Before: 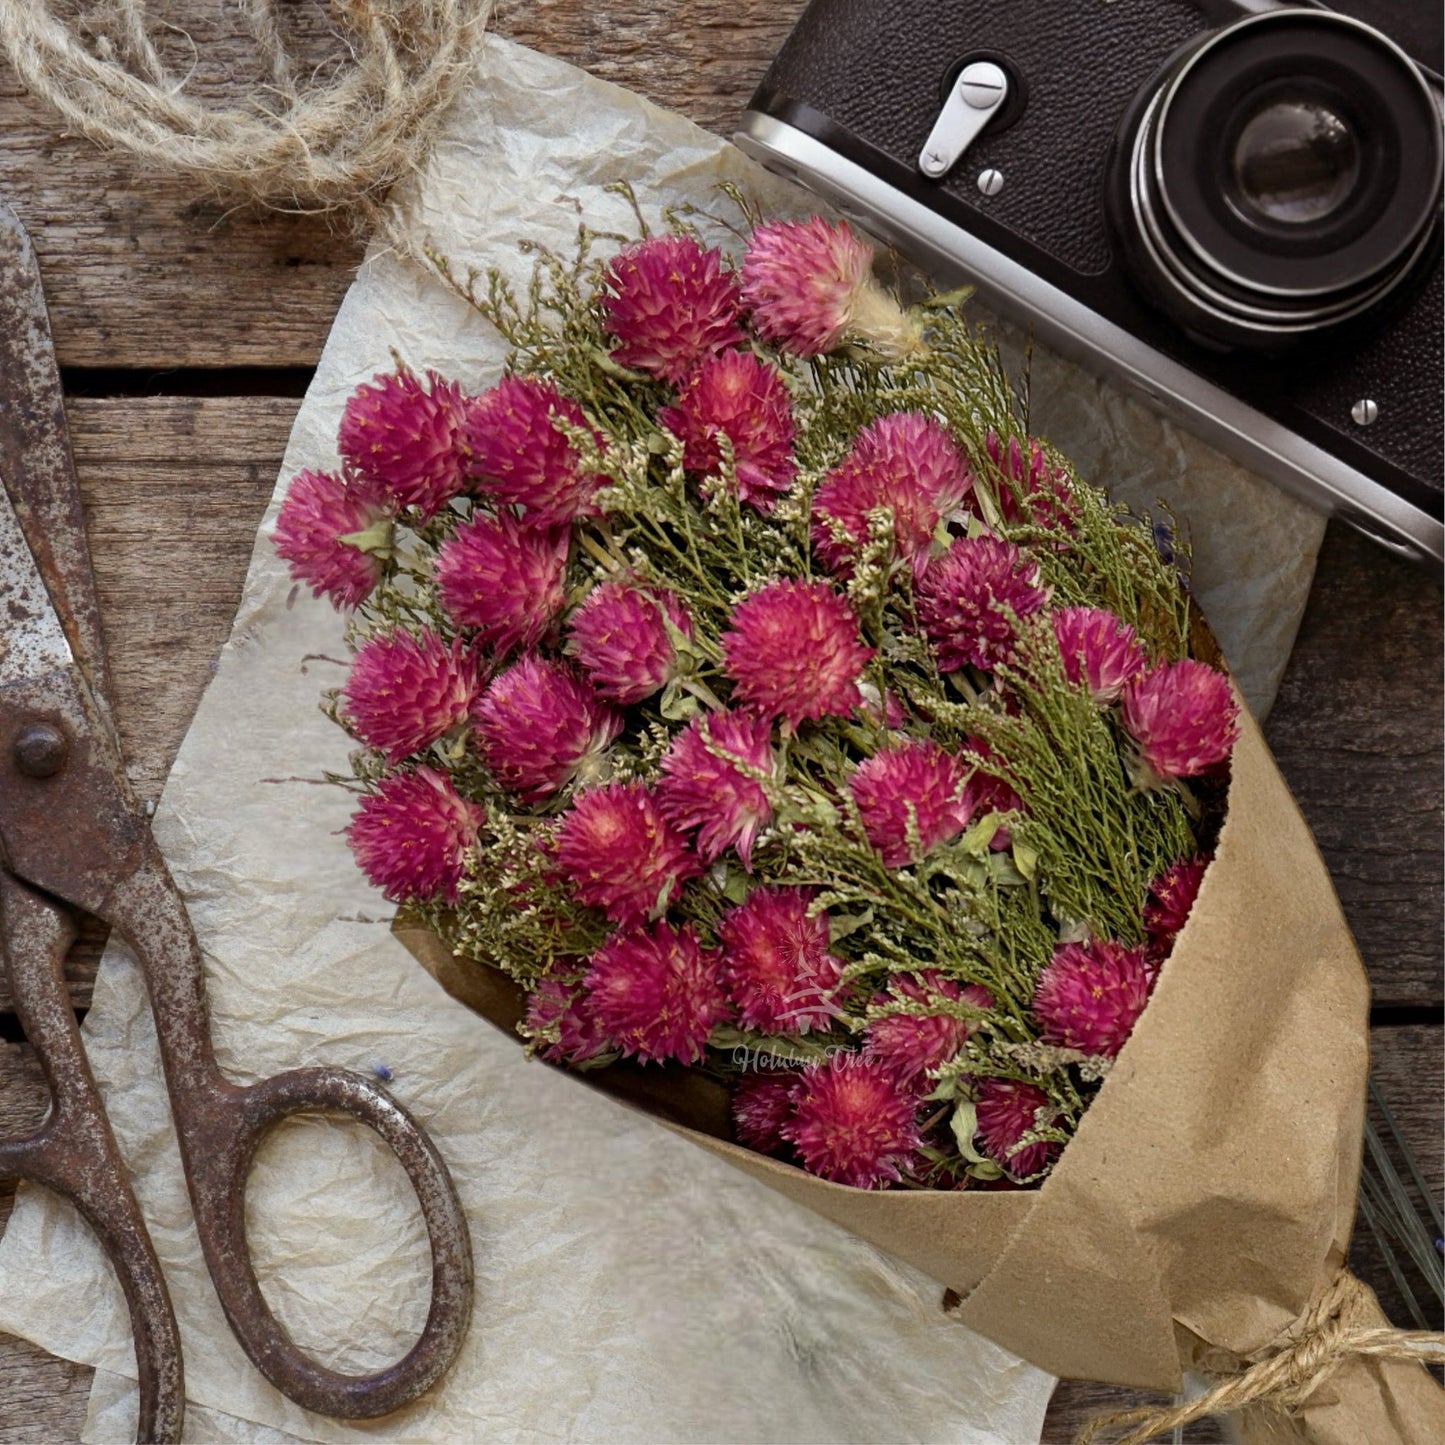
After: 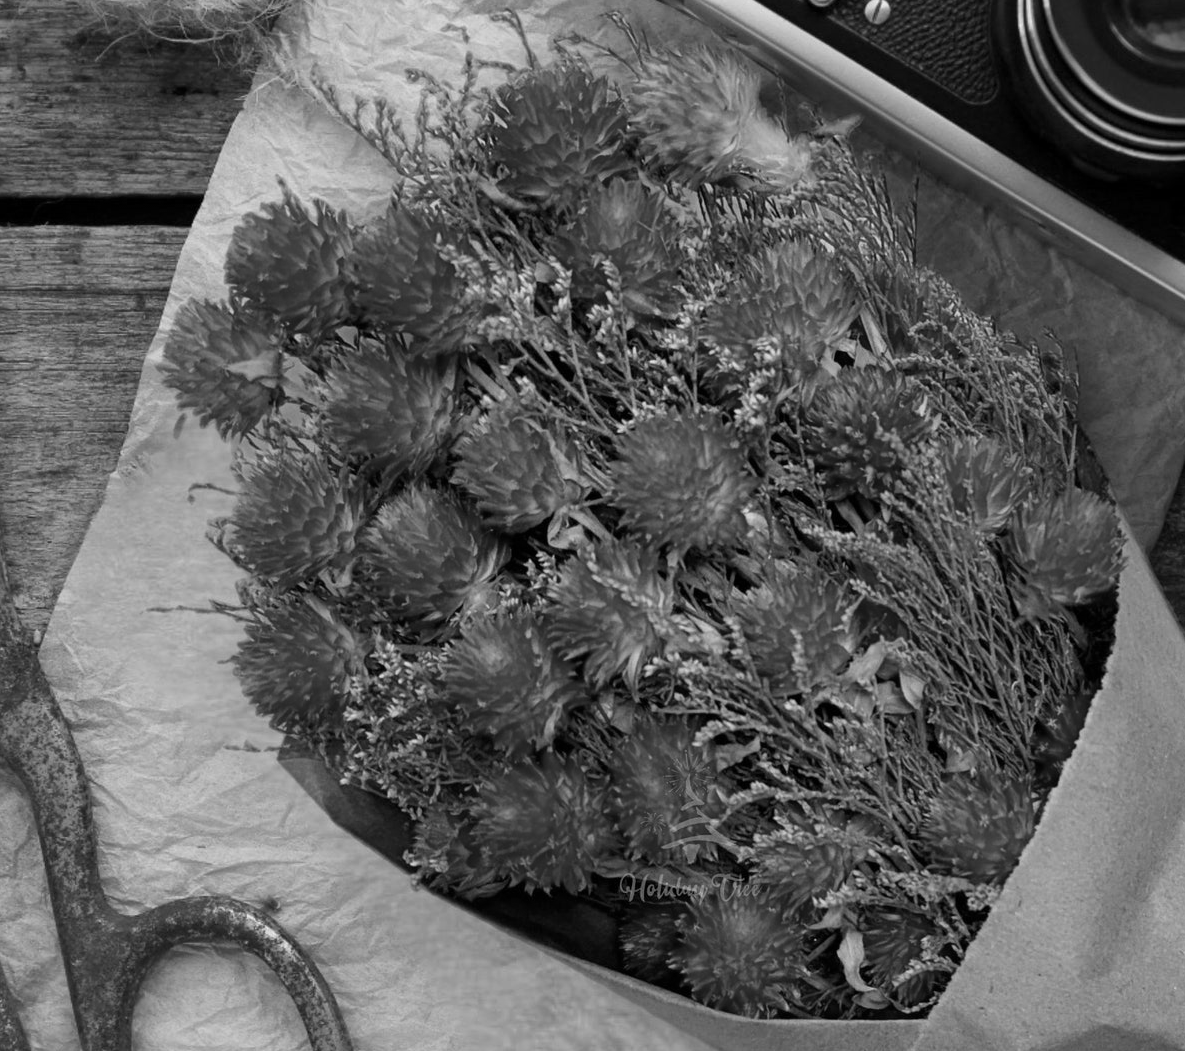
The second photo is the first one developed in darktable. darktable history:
monochrome: a -71.75, b 75.82
crop: left 7.856%, top 11.836%, right 10.12%, bottom 15.387%
white balance: red 1.004, blue 1.024
